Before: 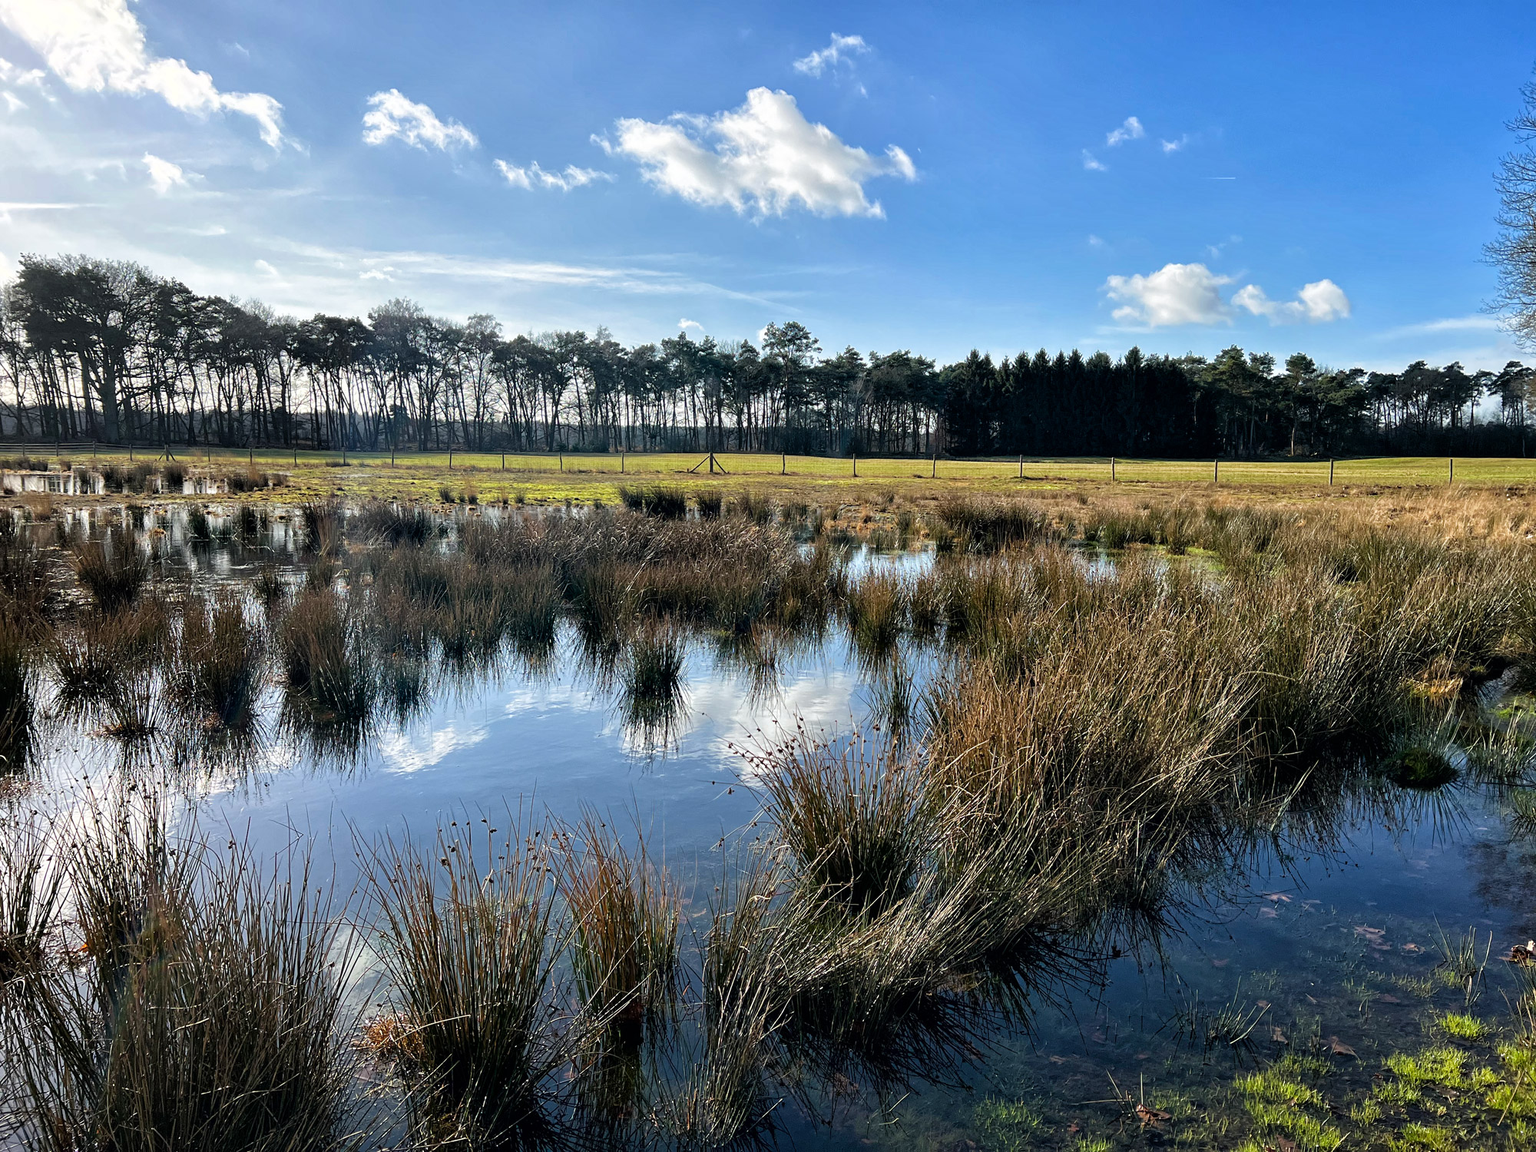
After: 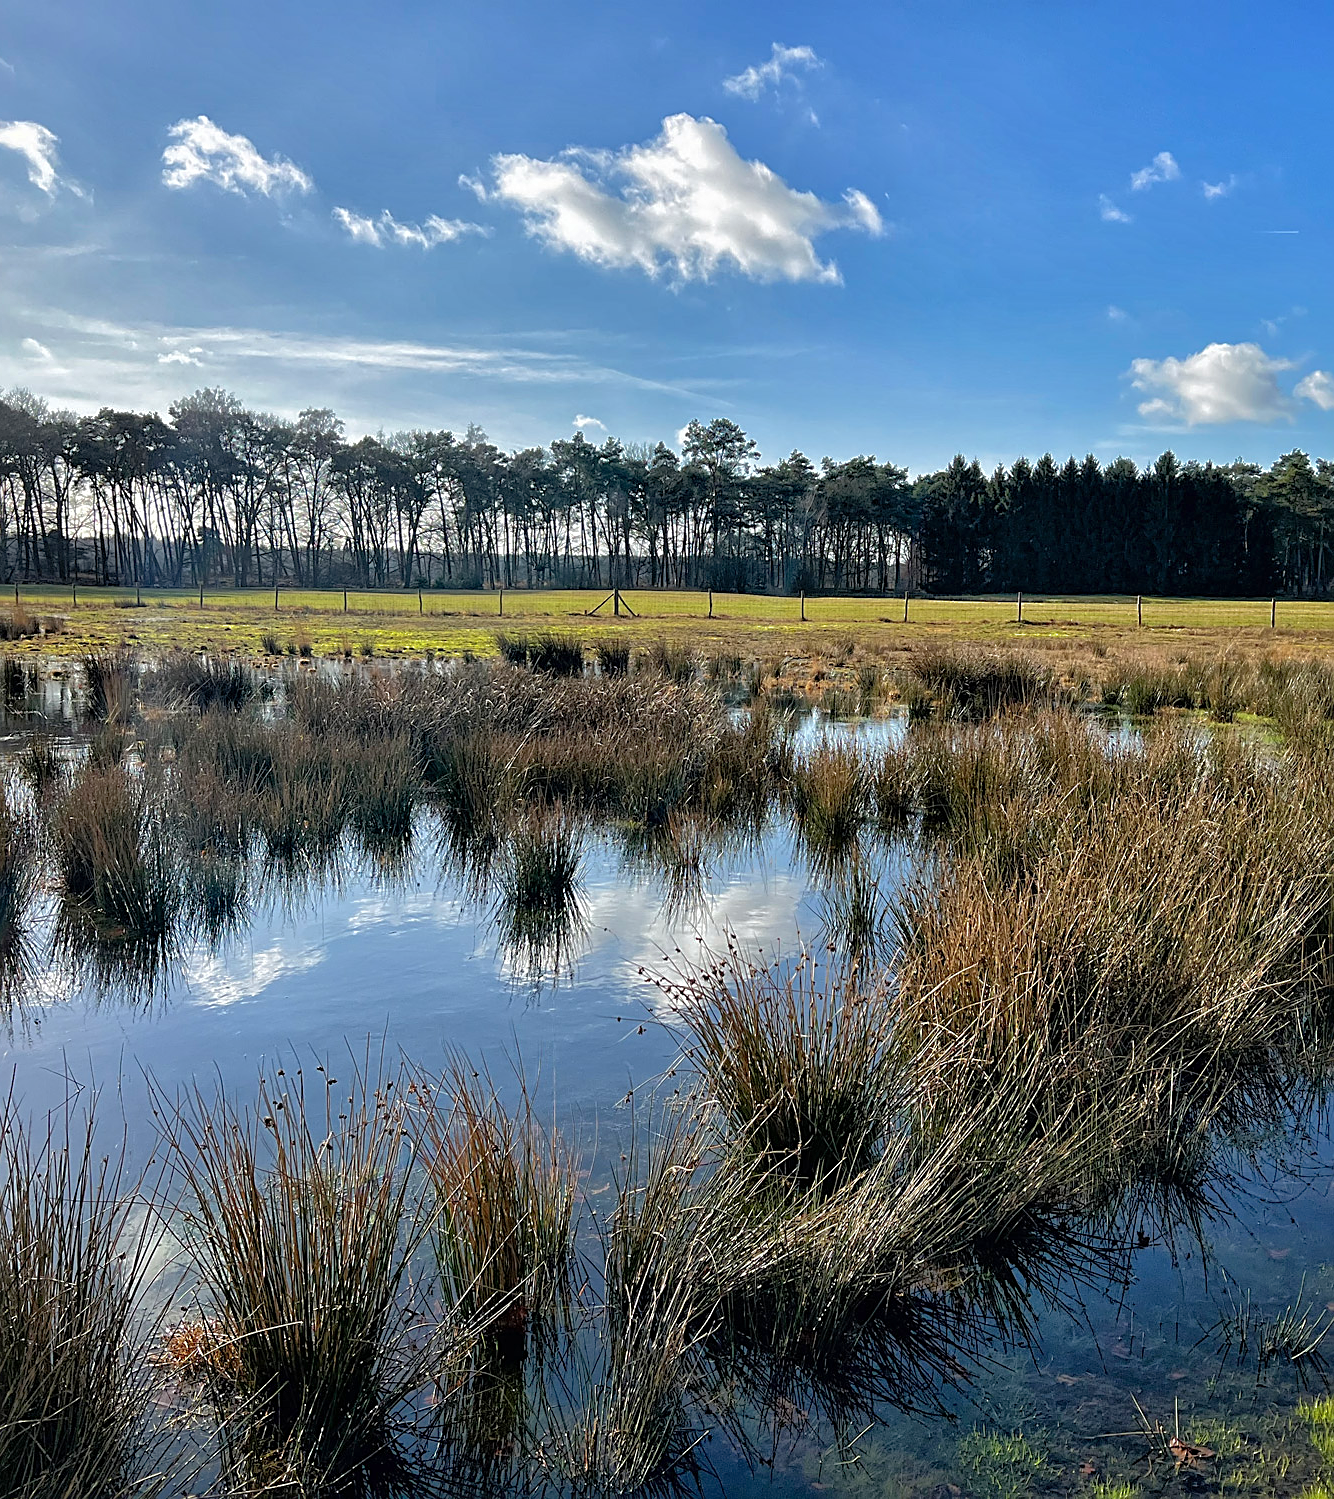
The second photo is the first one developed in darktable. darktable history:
sharpen: on, module defaults
shadows and highlights: highlights -59.89
crop and rotate: left 15.548%, right 17.727%
